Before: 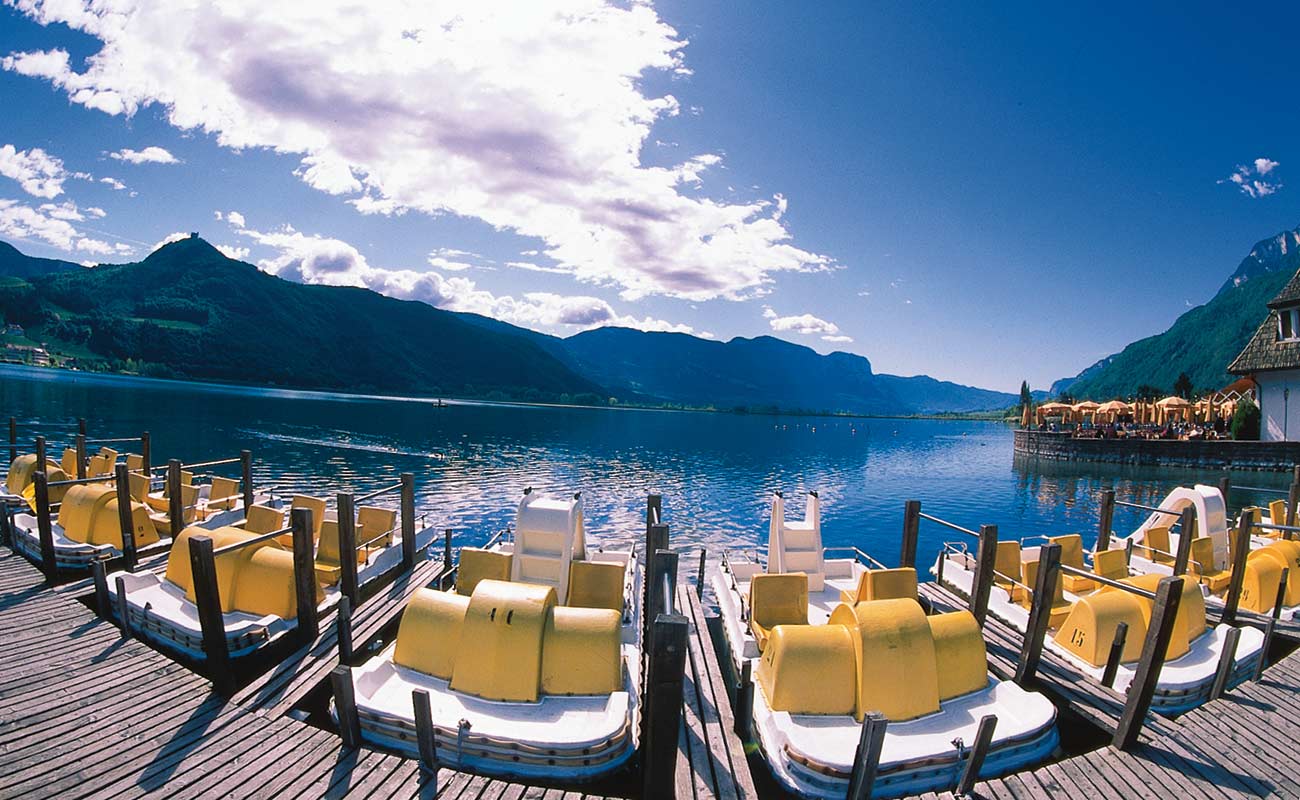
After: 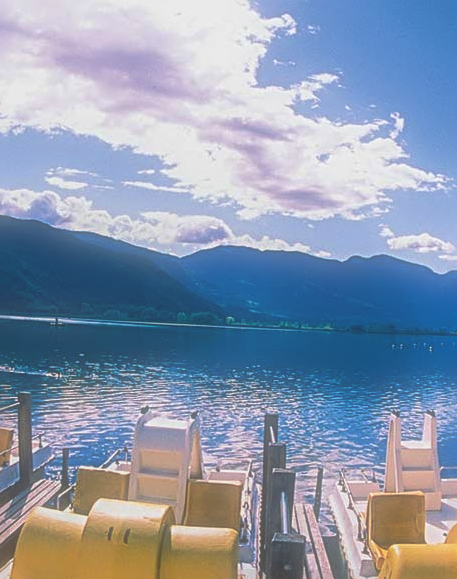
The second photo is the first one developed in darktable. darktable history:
crop and rotate: left 29.476%, top 10.214%, right 35.32%, bottom 17.333%
velvia: on, module defaults
local contrast: highlights 0%, shadows 0%, detail 133%
soften: size 60.24%, saturation 65.46%, brightness 0.506 EV, mix 25.7%
contrast brightness saturation: contrast -0.19, saturation 0.19
sharpen: radius 4
